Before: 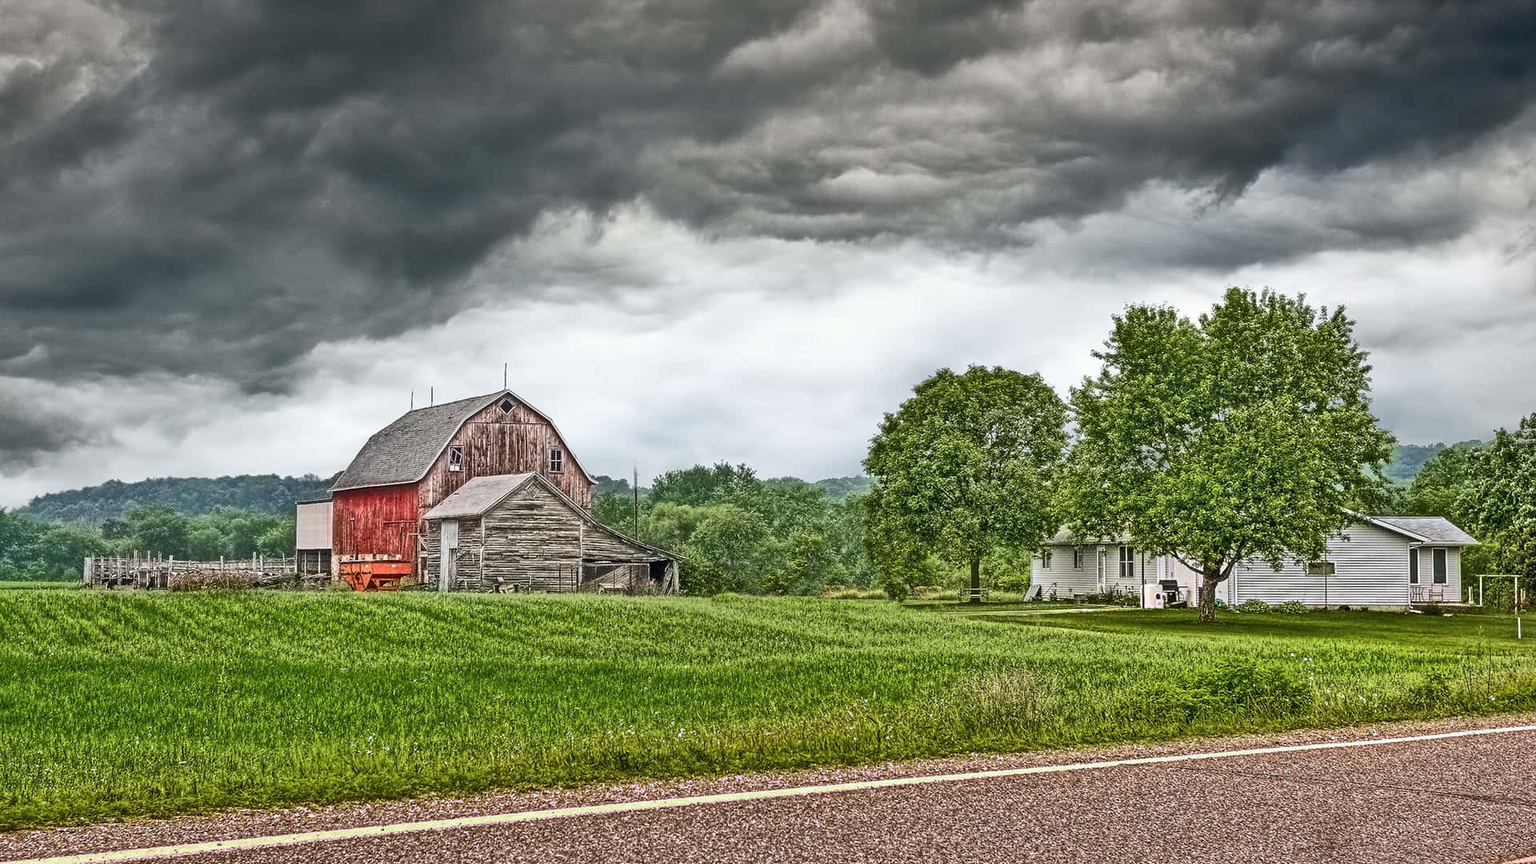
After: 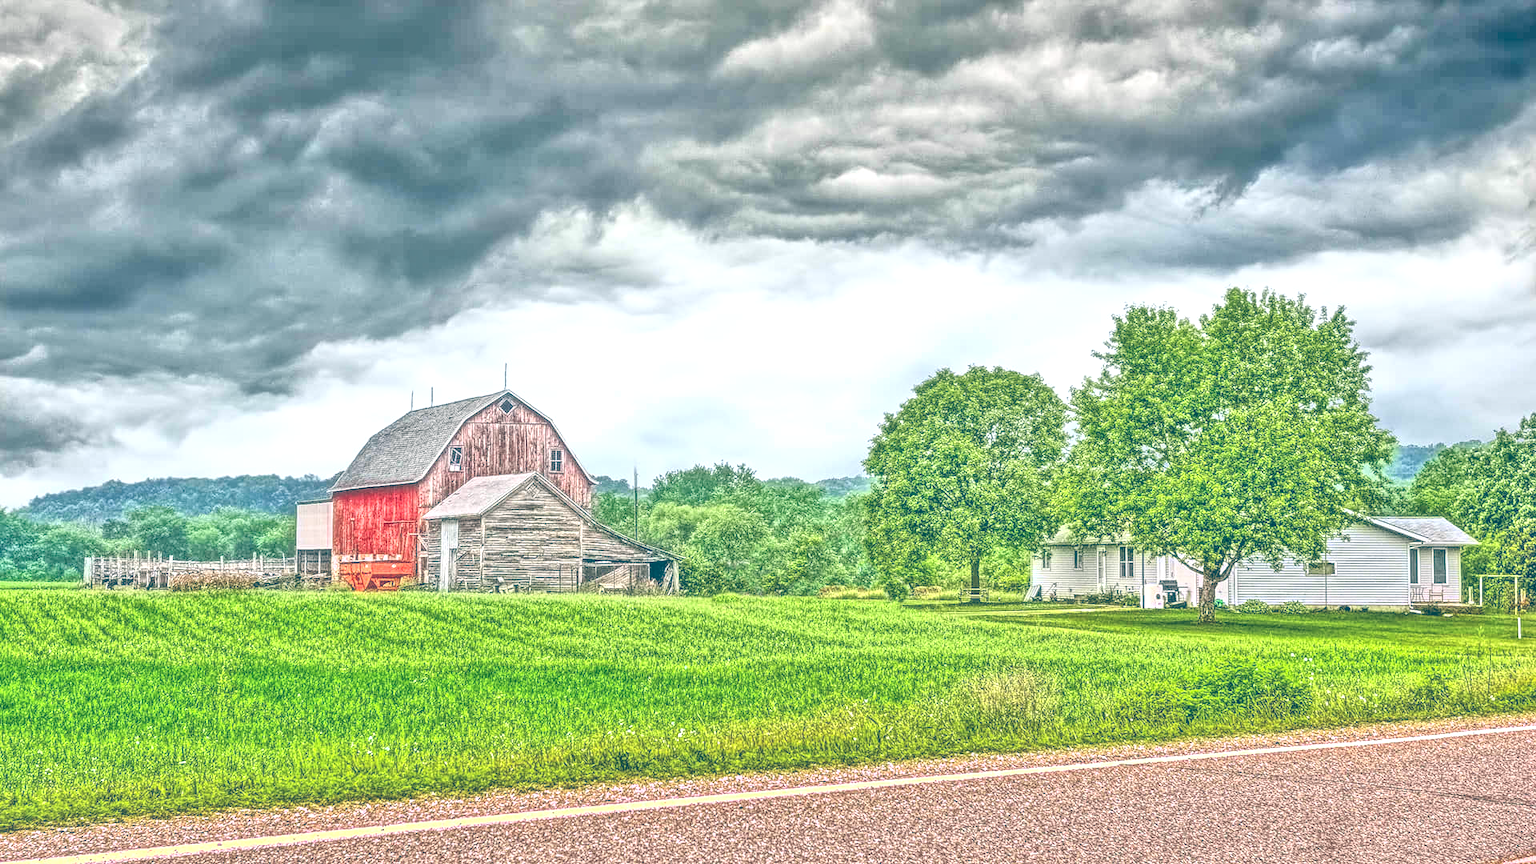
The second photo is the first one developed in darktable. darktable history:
contrast brightness saturation: contrast 0.2, brightness 0.16, saturation 0.22
local contrast: highlights 66%, shadows 33%, detail 166%, midtone range 0.2
color balance: lift [1.016, 0.983, 1, 1.017], gamma [0.958, 1, 1, 1], gain [0.981, 1.007, 0.993, 1.002], input saturation 118.26%, contrast 13.43%, contrast fulcrum 21.62%, output saturation 82.76%
tone equalizer: -7 EV 0.15 EV, -6 EV 0.6 EV, -5 EV 1.15 EV, -4 EV 1.33 EV, -3 EV 1.15 EV, -2 EV 0.6 EV, -1 EV 0.15 EV, mask exposure compensation -0.5 EV
